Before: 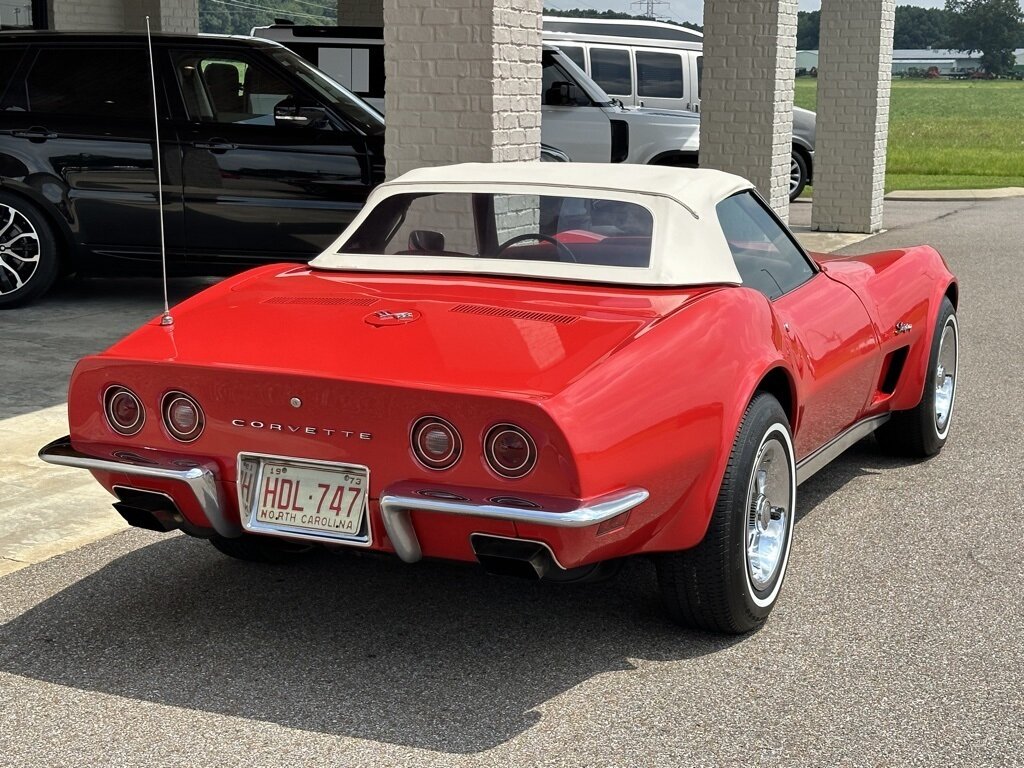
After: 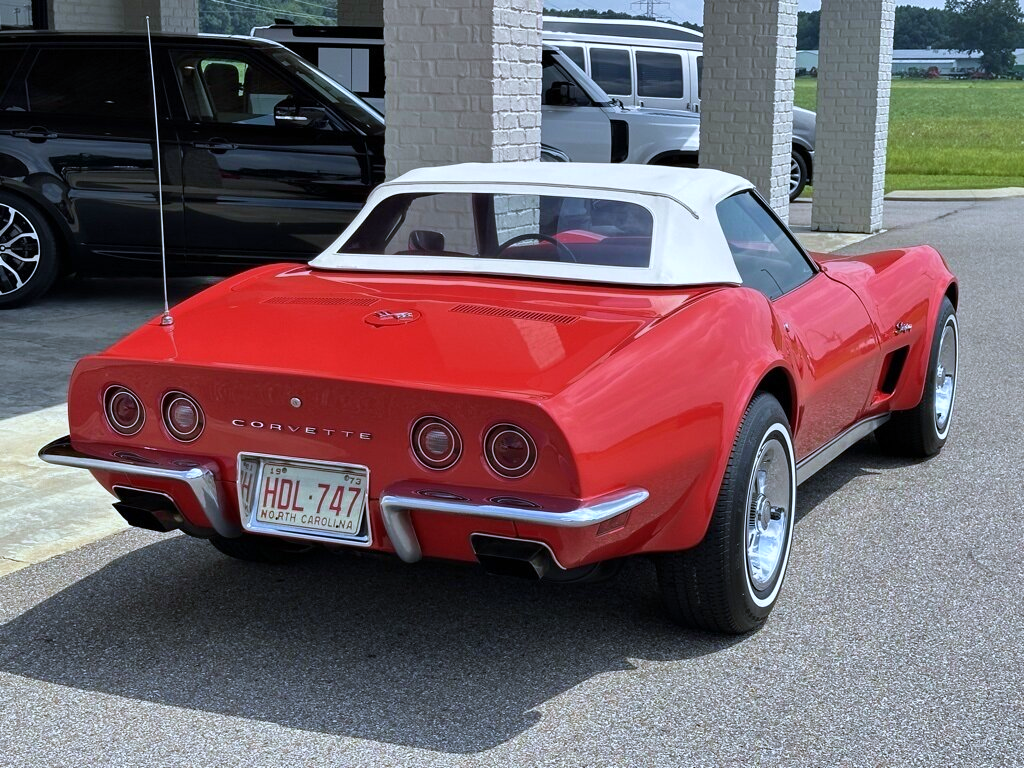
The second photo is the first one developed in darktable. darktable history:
velvia: on, module defaults
white balance: red 0.926, green 1.003, blue 1.133
